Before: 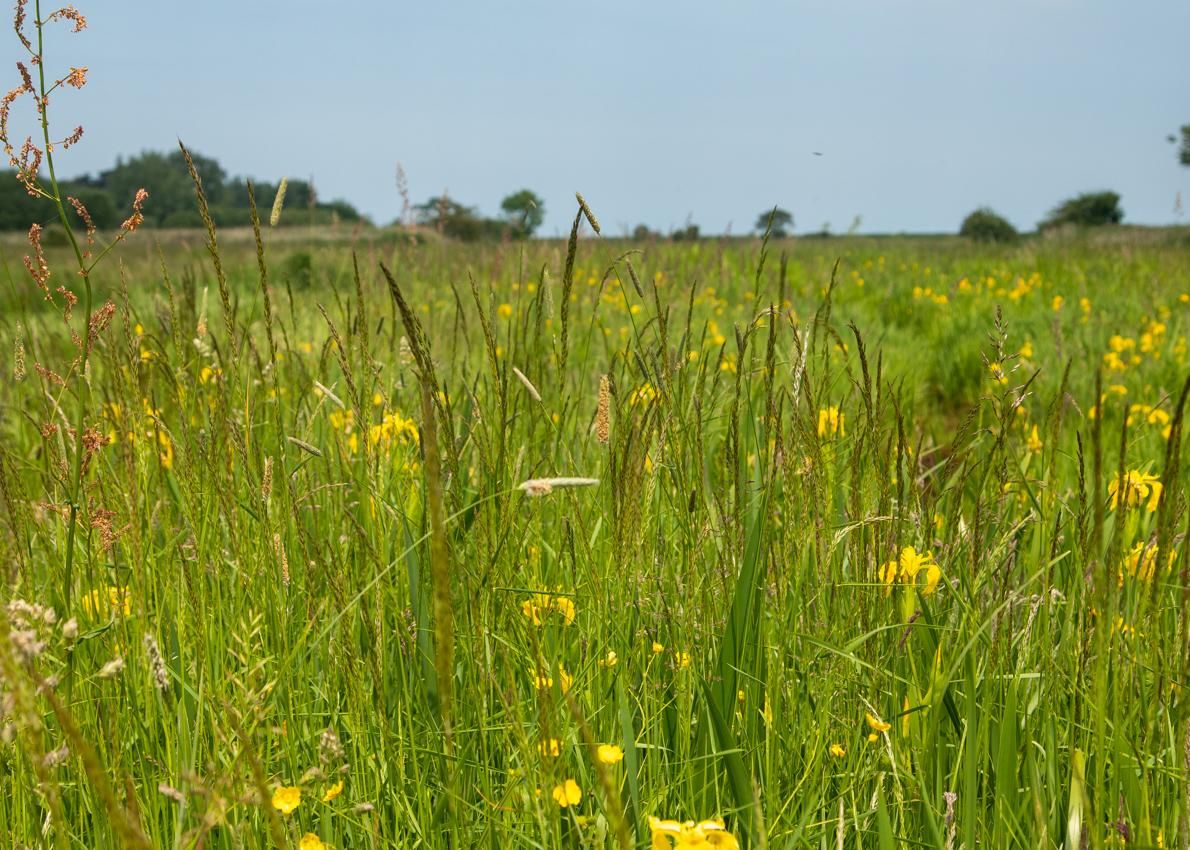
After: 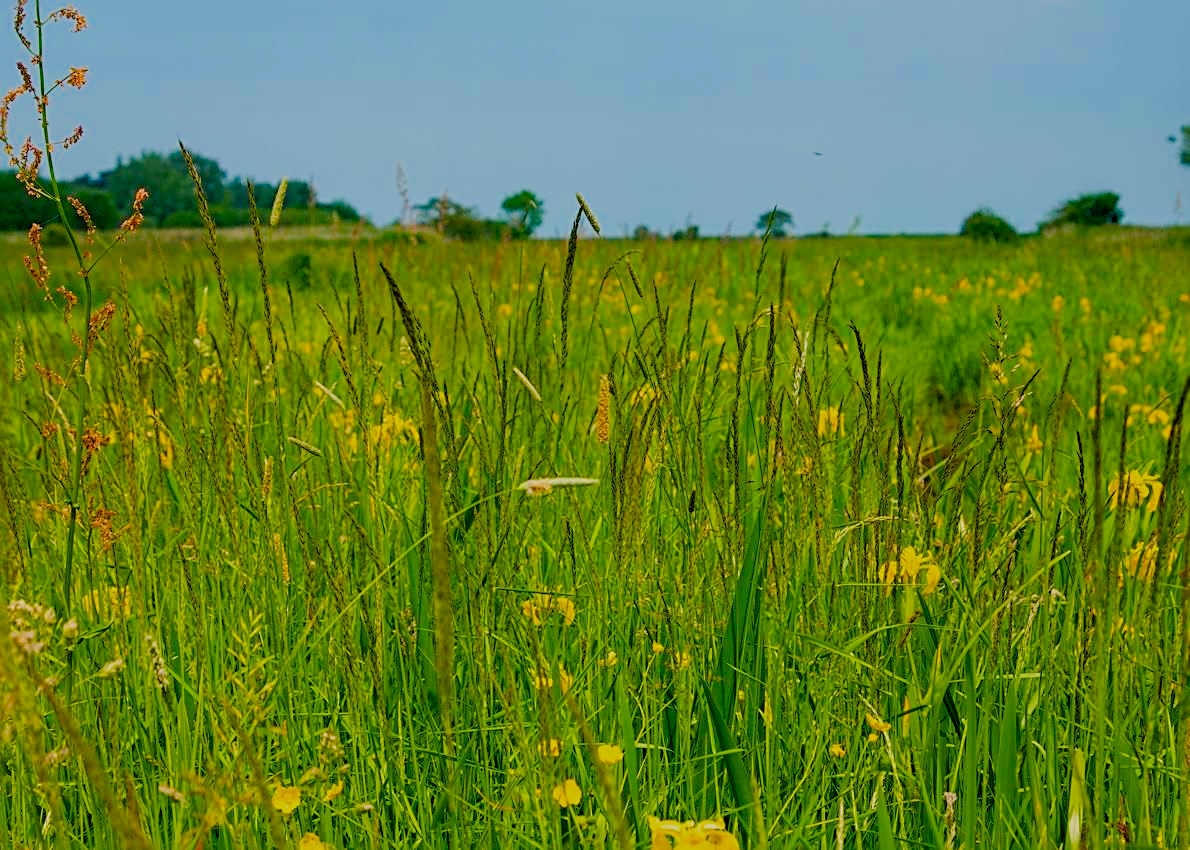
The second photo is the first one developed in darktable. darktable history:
color balance rgb: power › luminance -7.908%, power › chroma 1.112%, power › hue 217.65°, linear chroma grading › global chroma 9.695%, perceptual saturation grading › global saturation 39.324%, perceptual saturation grading › highlights -25.103%, perceptual saturation grading › mid-tones 34.366%, perceptual saturation grading › shadows 35.712%
sharpen: radius 2.751
filmic rgb: black relative exposure -8.87 EV, white relative exposure 4.99 EV, threshold 3 EV, target black luminance 0%, hardness 3.77, latitude 66.46%, contrast 0.818, highlights saturation mix 10.4%, shadows ↔ highlights balance 20.18%, color science v4 (2020), enable highlight reconstruction true
